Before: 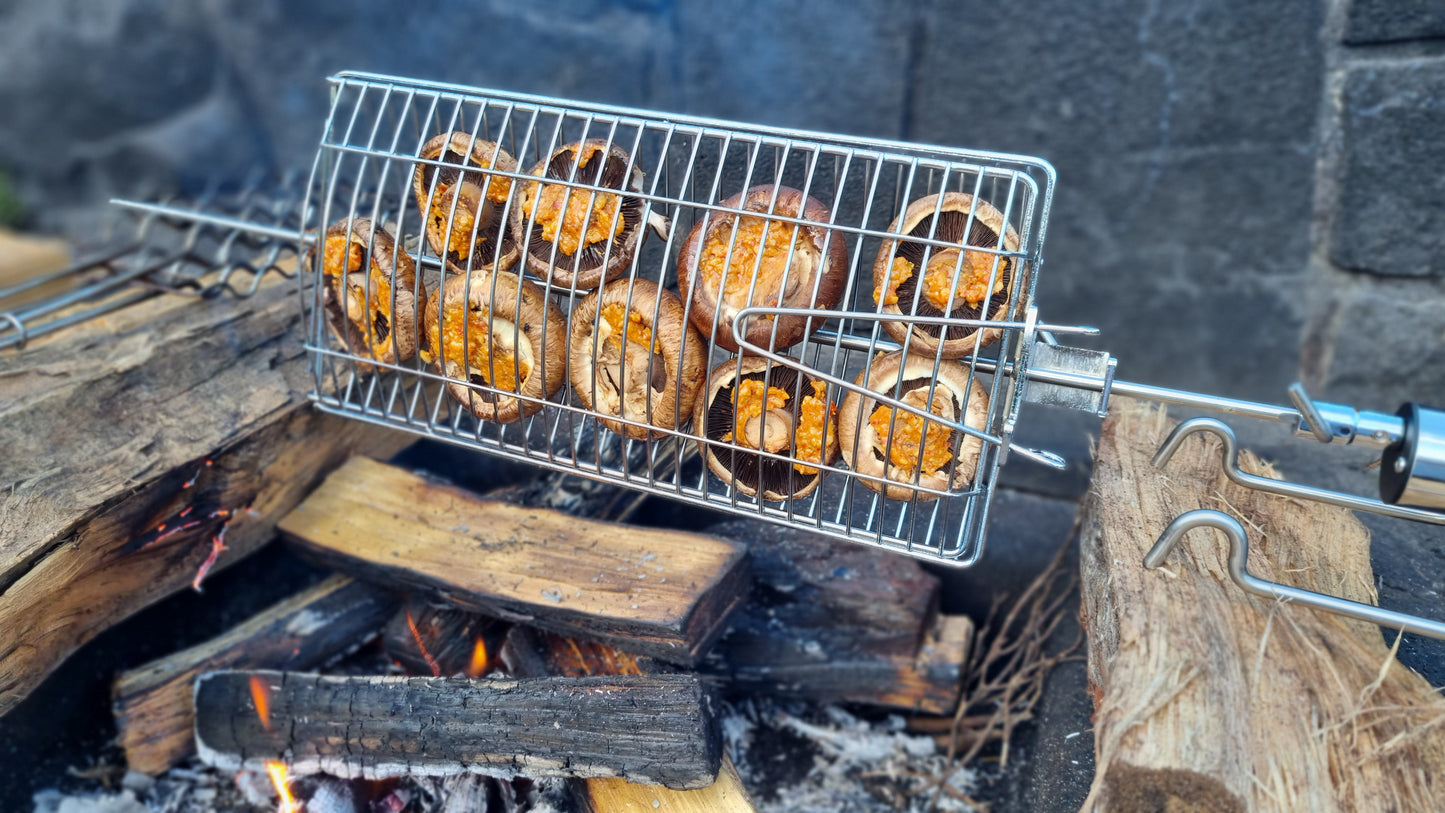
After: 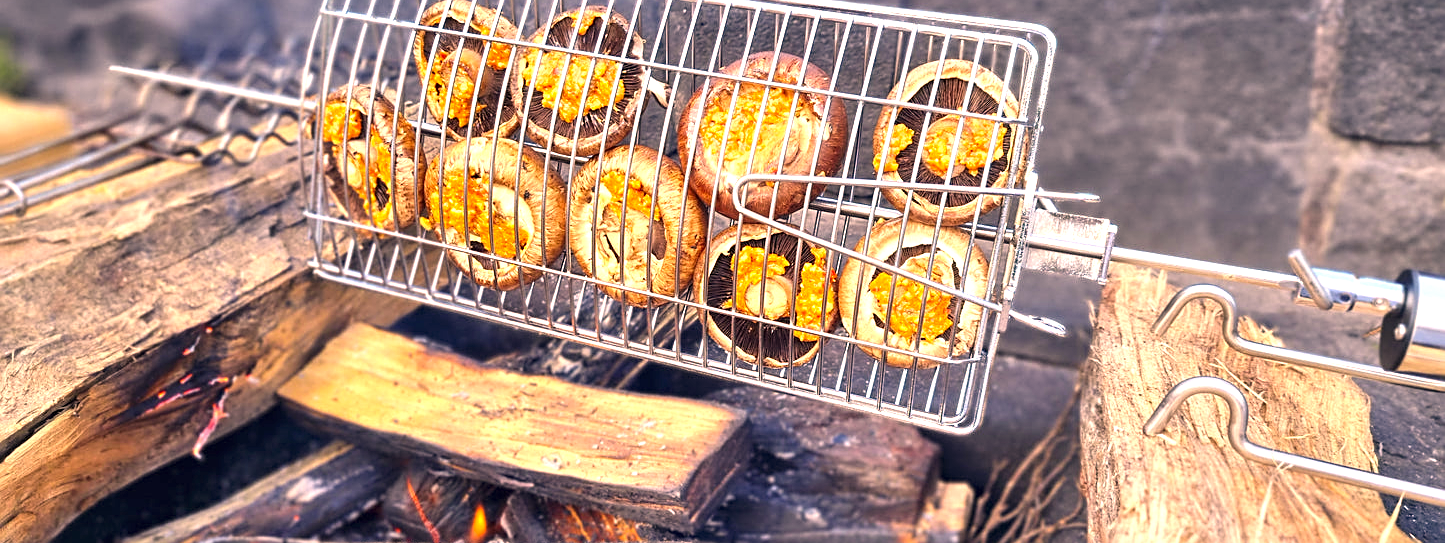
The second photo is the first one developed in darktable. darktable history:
crop: top 16.458%, bottom 16.688%
exposure: black level correction 0, exposure 1.102 EV, compensate exposure bias true, compensate highlight preservation false
color correction: highlights a* 21.96, highlights b* 22.36
sharpen: on, module defaults
